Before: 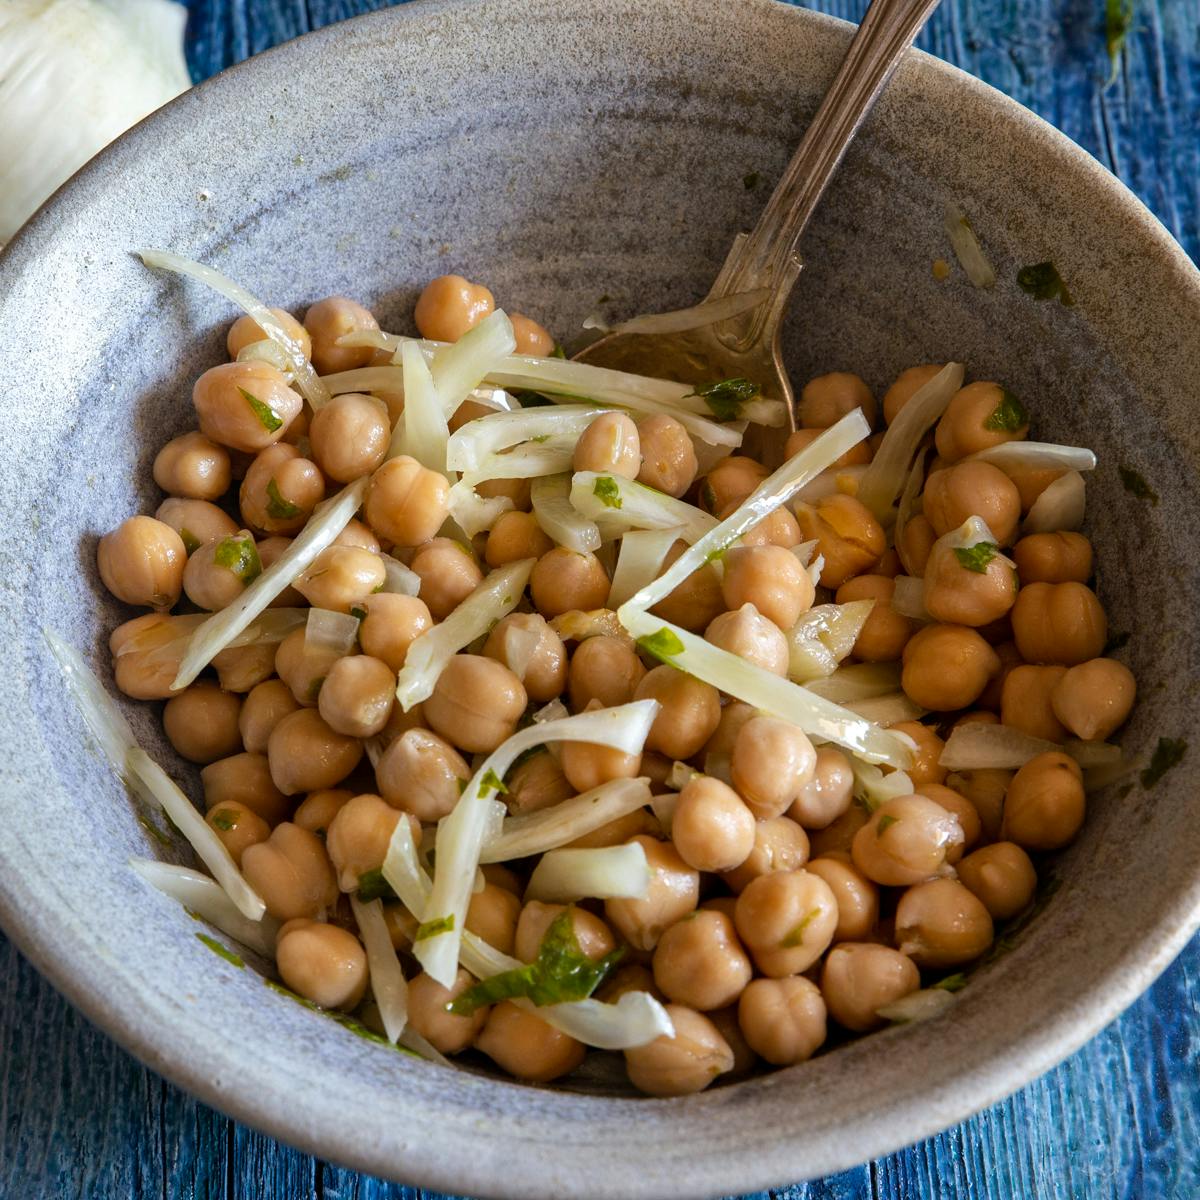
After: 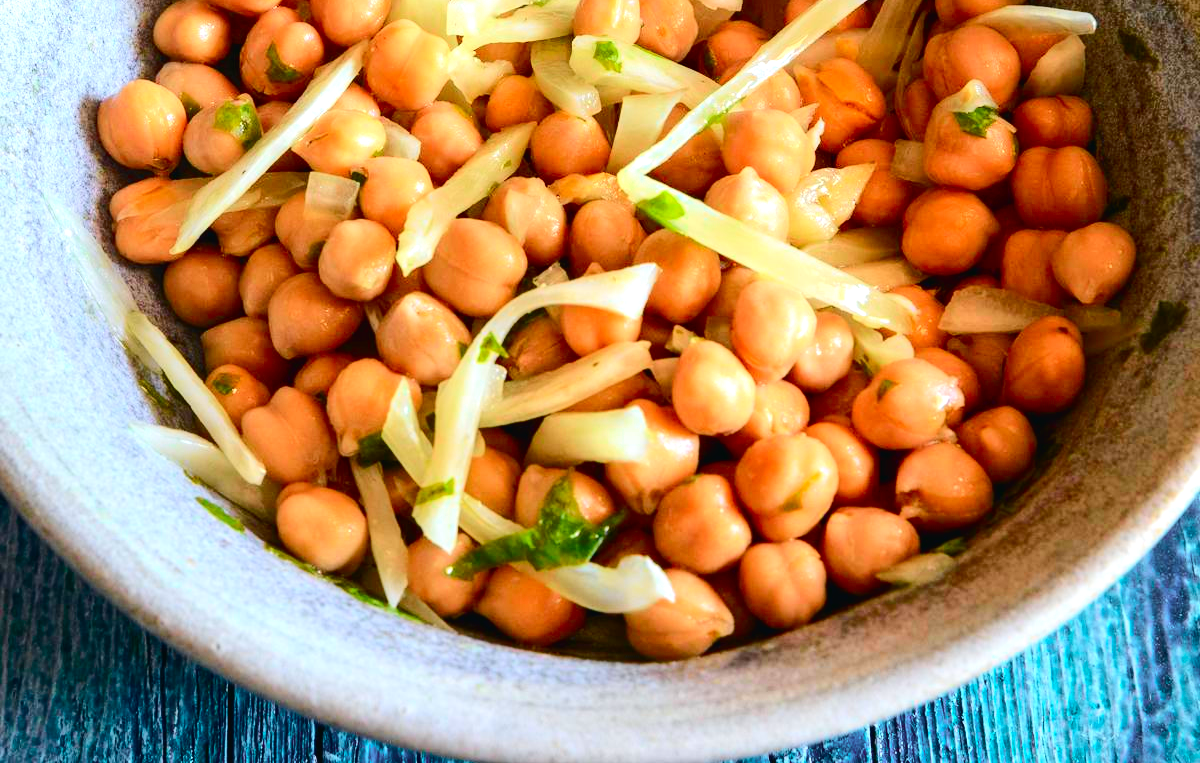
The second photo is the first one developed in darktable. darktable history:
tone curve: curves: ch0 [(0, 0.023) (0.103, 0.087) (0.277, 0.28) (0.438, 0.547) (0.546, 0.678) (0.735, 0.843) (0.994, 1)]; ch1 [(0, 0) (0.371, 0.261) (0.465, 0.42) (0.488, 0.477) (0.512, 0.513) (0.542, 0.581) (0.574, 0.647) (0.636, 0.747) (1, 1)]; ch2 [(0, 0) (0.369, 0.388) (0.449, 0.431) (0.478, 0.471) (0.516, 0.517) (0.575, 0.642) (0.649, 0.726) (1, 1)], color space Lab, independent channels, preserve colors none
exposure: black level correction 0.001, exposure 0.499 EV, compensate highlight preservation false
crop and rotate: top 36.362%
